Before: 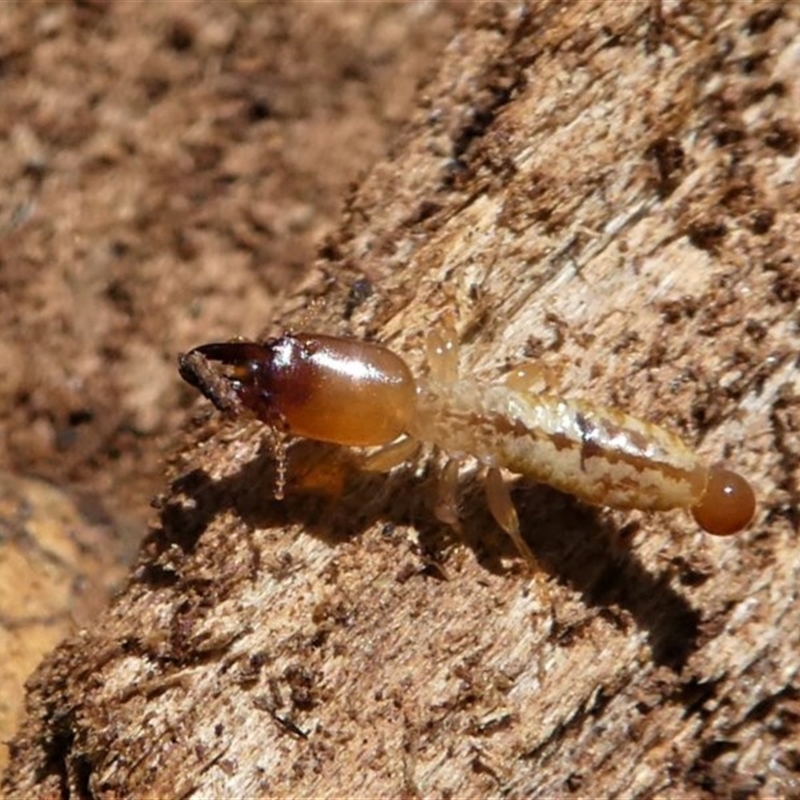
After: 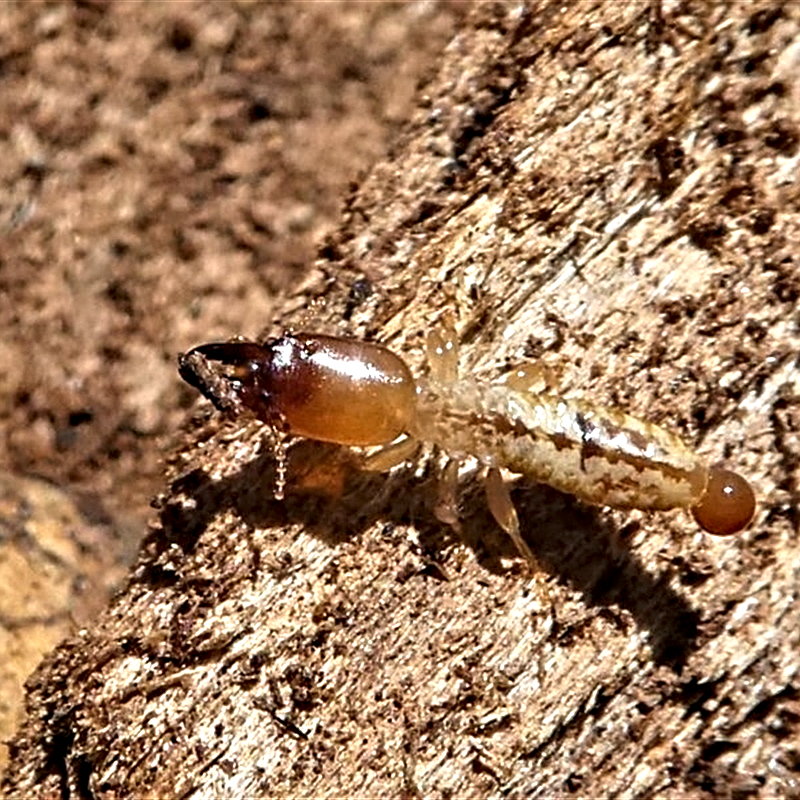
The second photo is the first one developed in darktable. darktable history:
contrast equalizer: octaves 7, y [[0.5, 0.542, 0.583, 0.625, 0.667, 0.708], [0.5 ×6], [0.5 ×6], [0 ×6], [0 ×6]]
sharpen: radius 2.131, amount 0.377, threshold 0.232
exposure: exposure 0.27 EV, compensate exposure bias true, compensate highlight preservation false
shadows and highlights: low approximation 0.01, soften with gaussian
